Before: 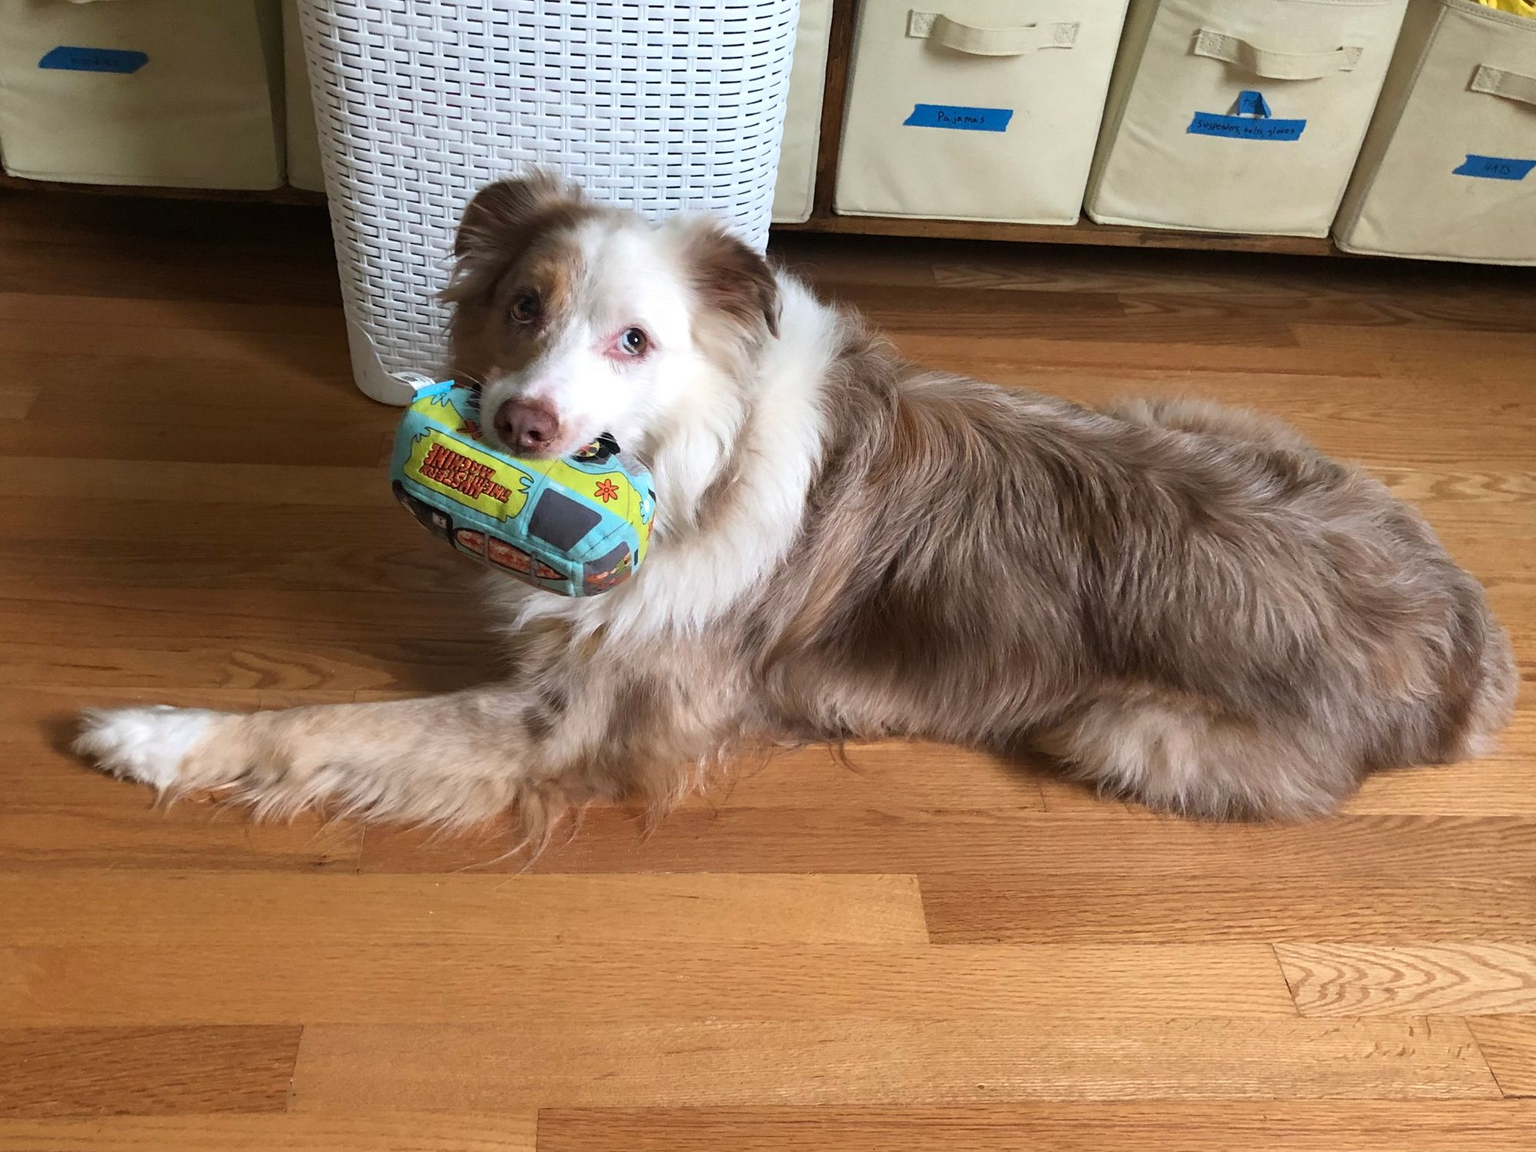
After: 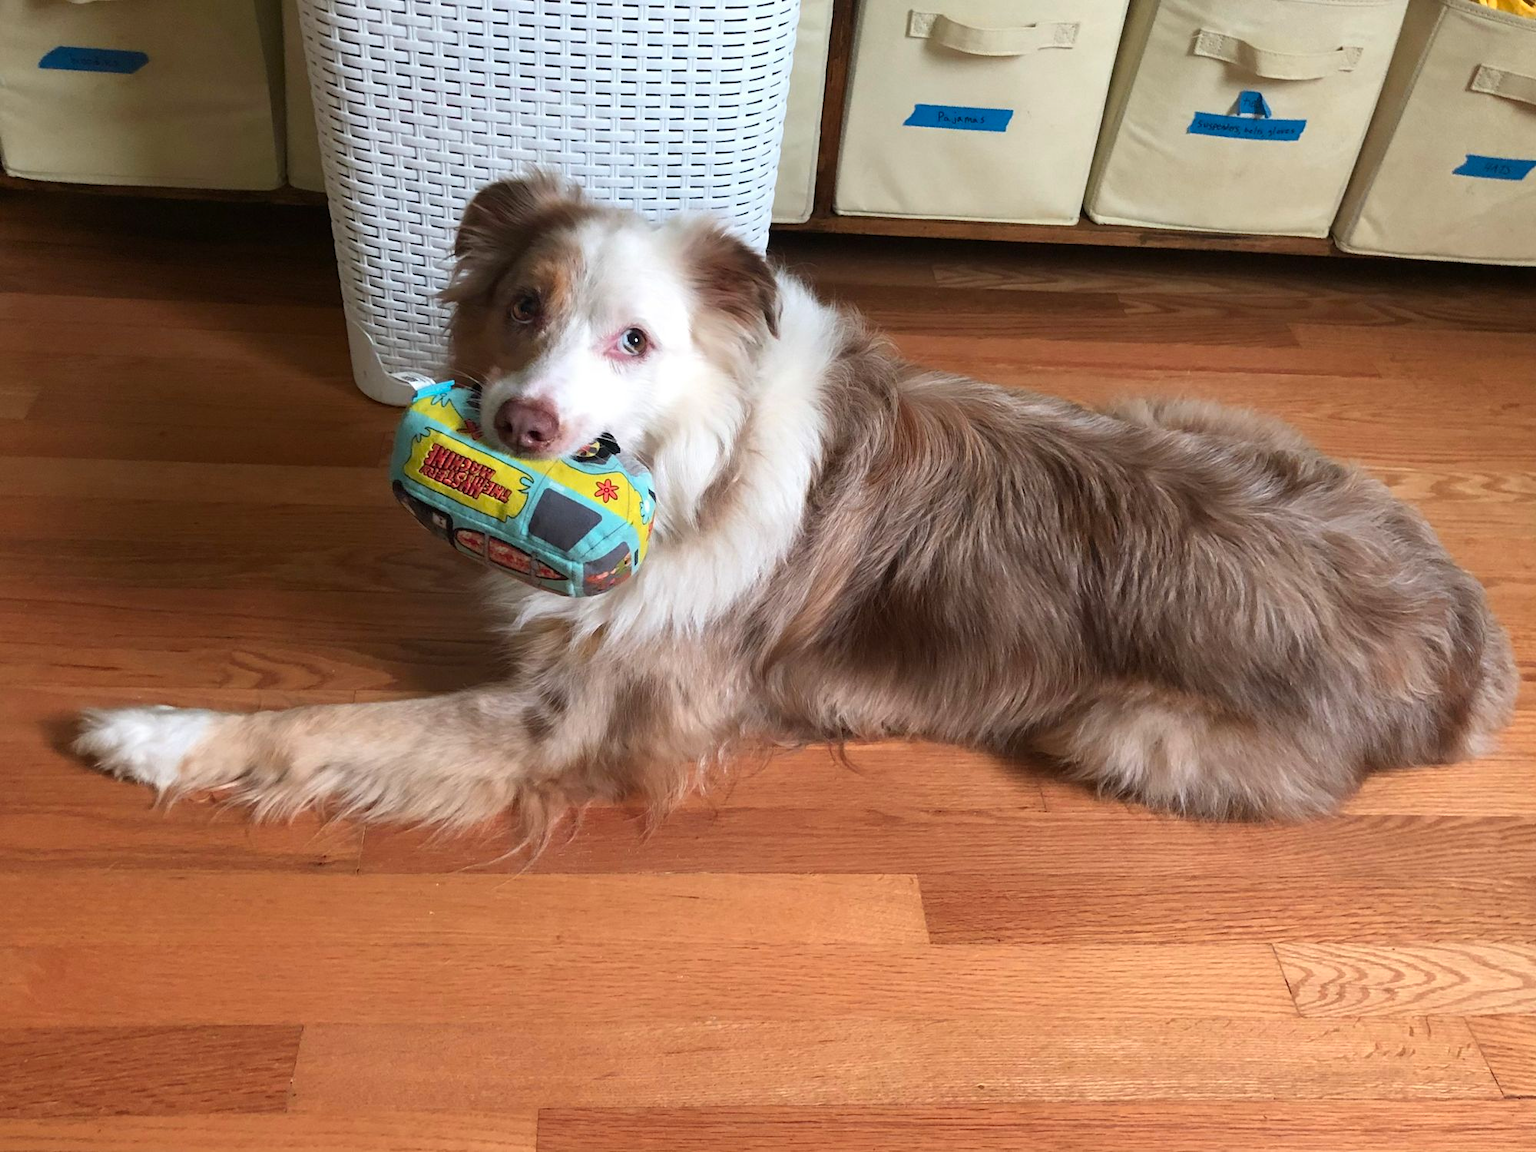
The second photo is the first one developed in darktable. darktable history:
color zones: curves: ch1 [(0.235, 0.558) (0.75, 0.5)]; ch2 [(0.25, 0.462) (0.749, 0.457)], mix 25.13%
